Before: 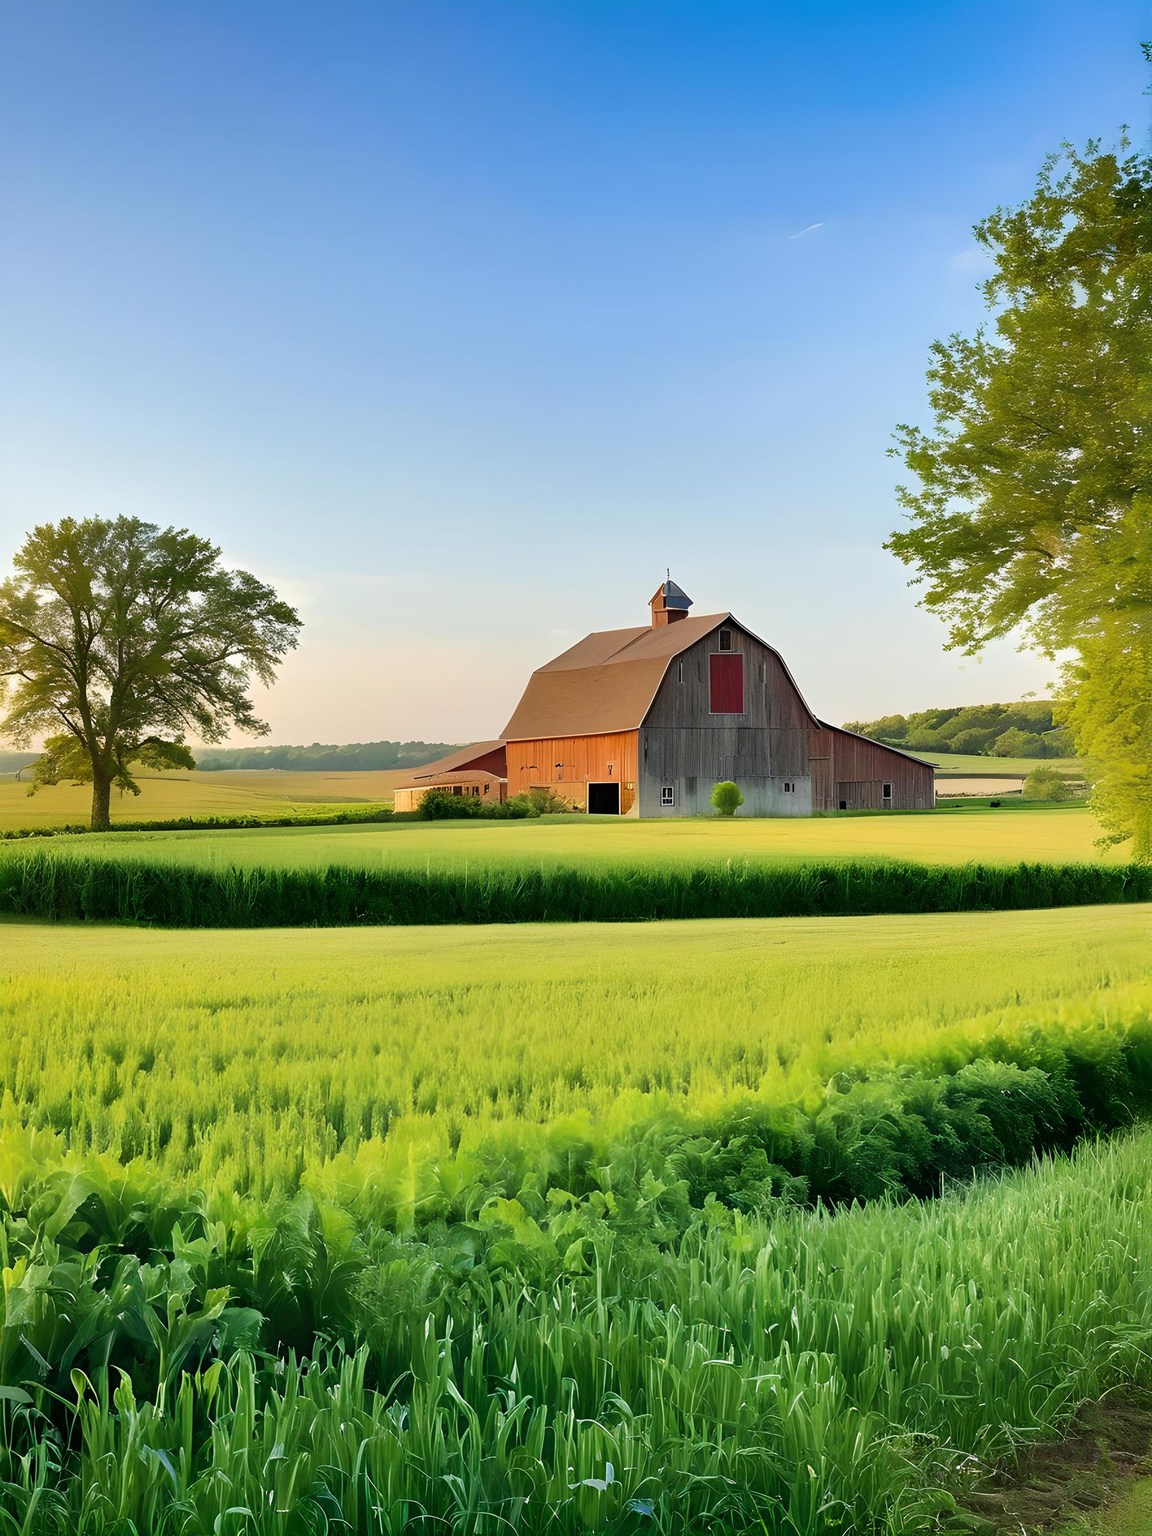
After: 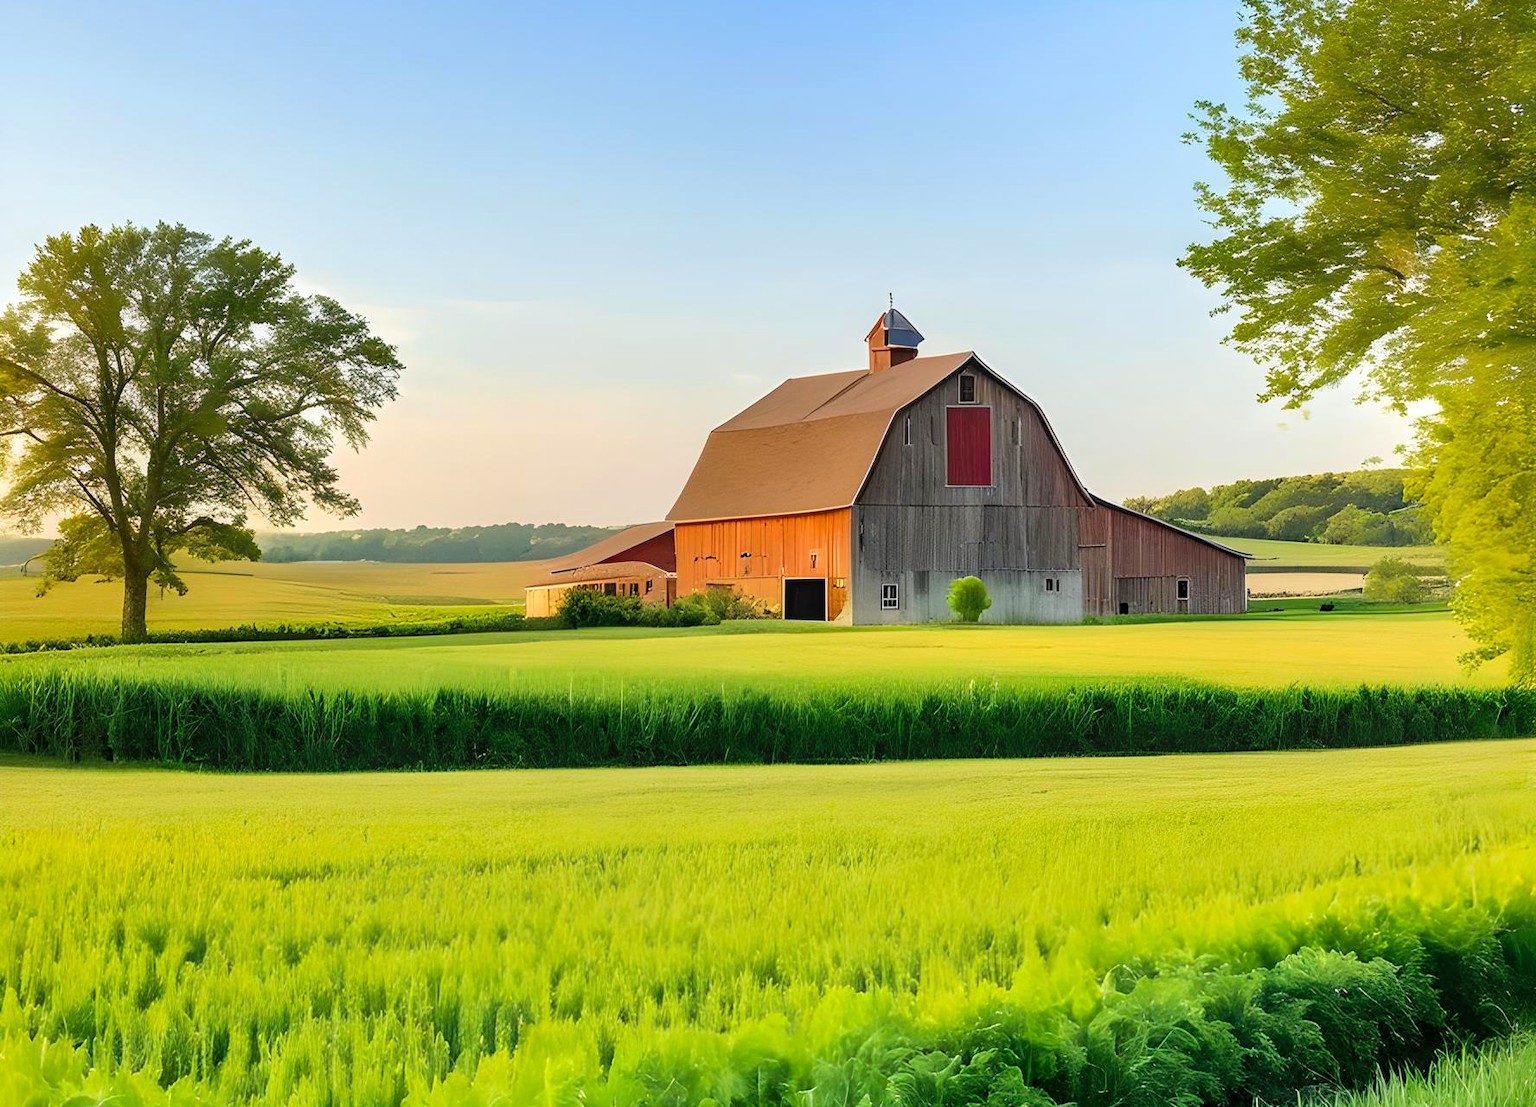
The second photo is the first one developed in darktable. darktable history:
contrast brightness saturation: brightness 0.086, saturation 0.195
crop and rotate: top 22.758%, bottom 23.144%
local contrast: on, module defaults
